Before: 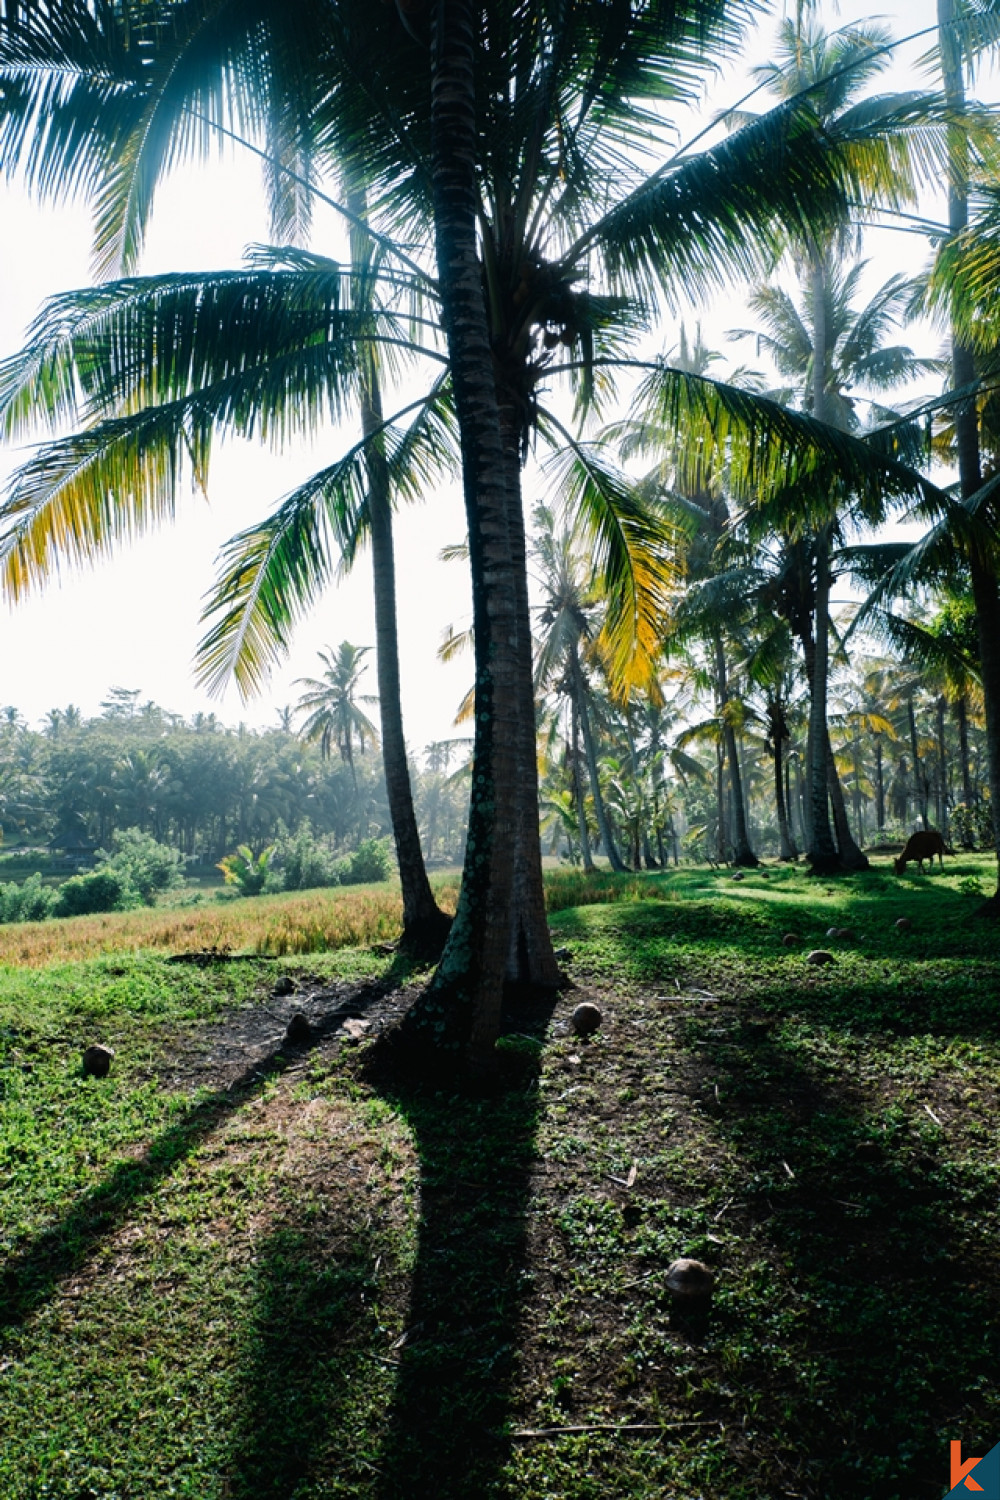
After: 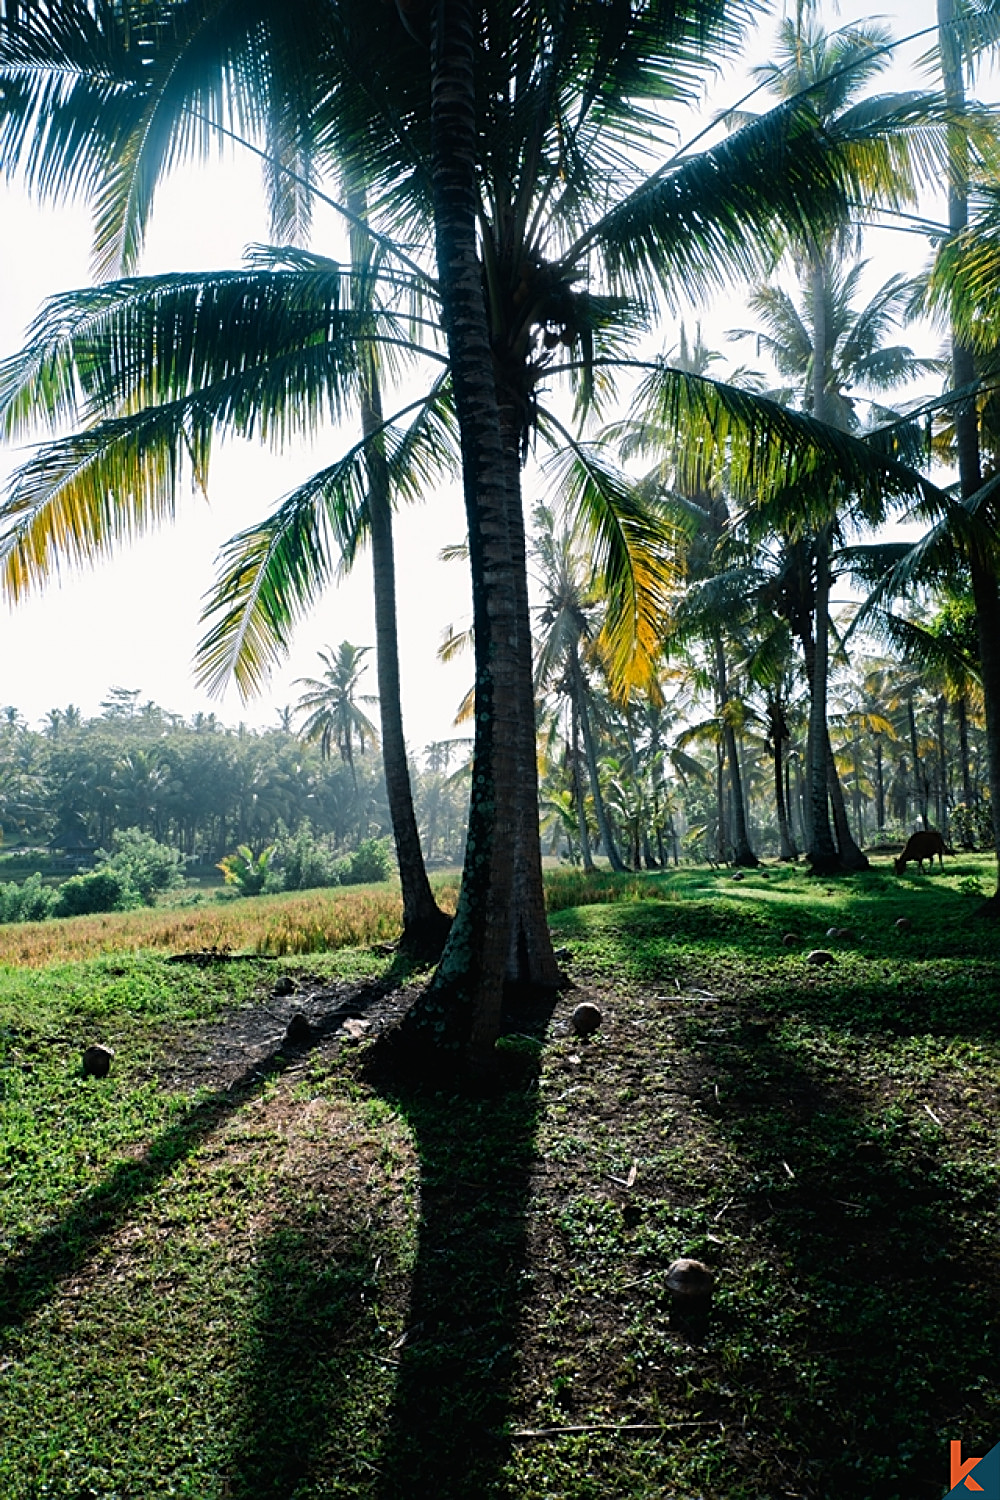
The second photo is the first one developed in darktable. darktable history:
sharpen: on, module defaults
base curve: curves: ch0 [(0, 0) (0.303, 0.277) (1, 1)], preserve colors none
